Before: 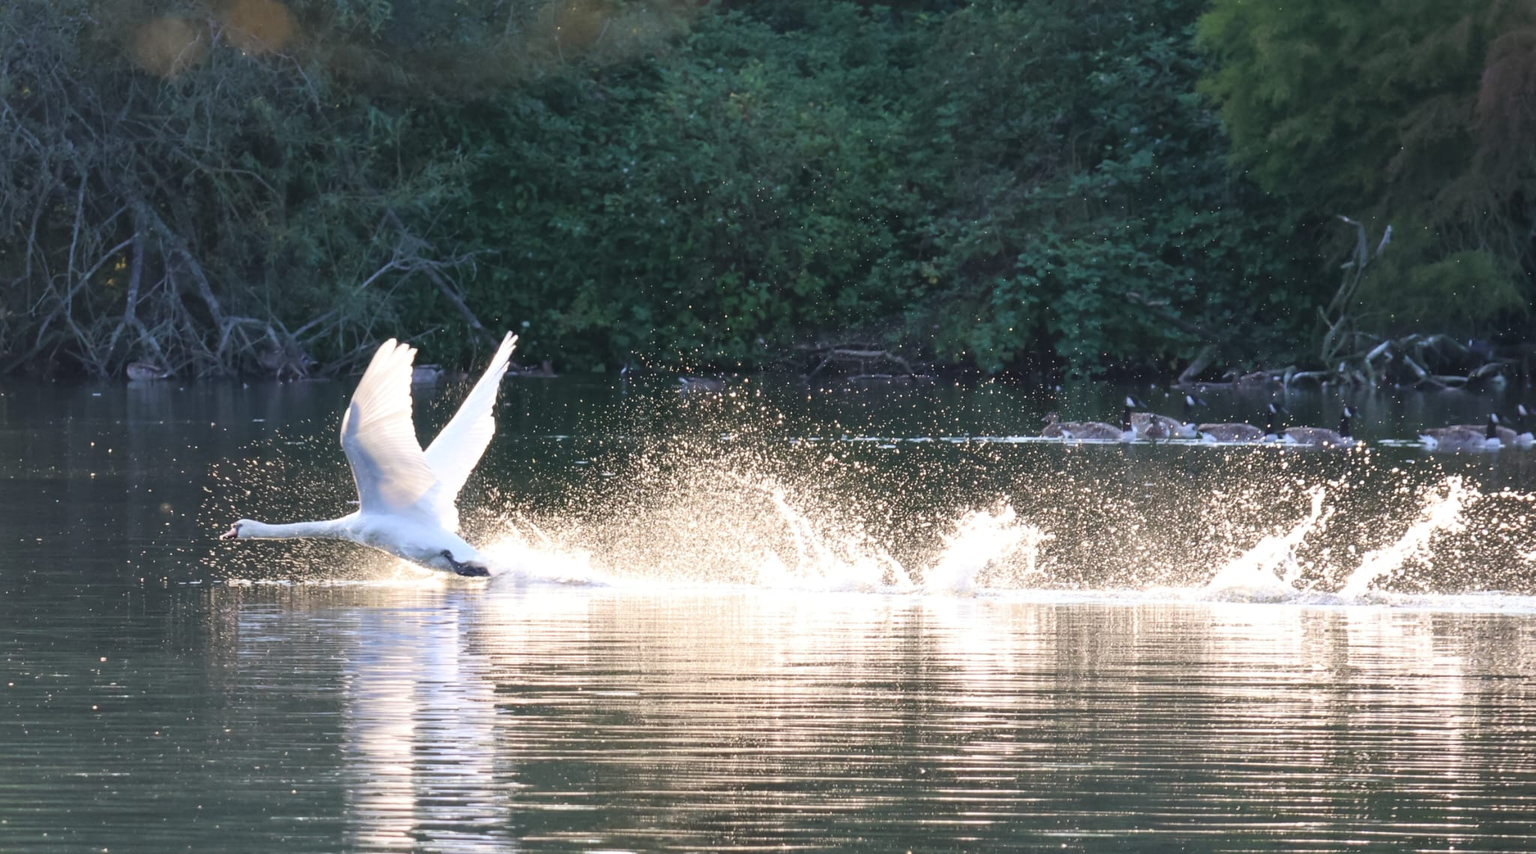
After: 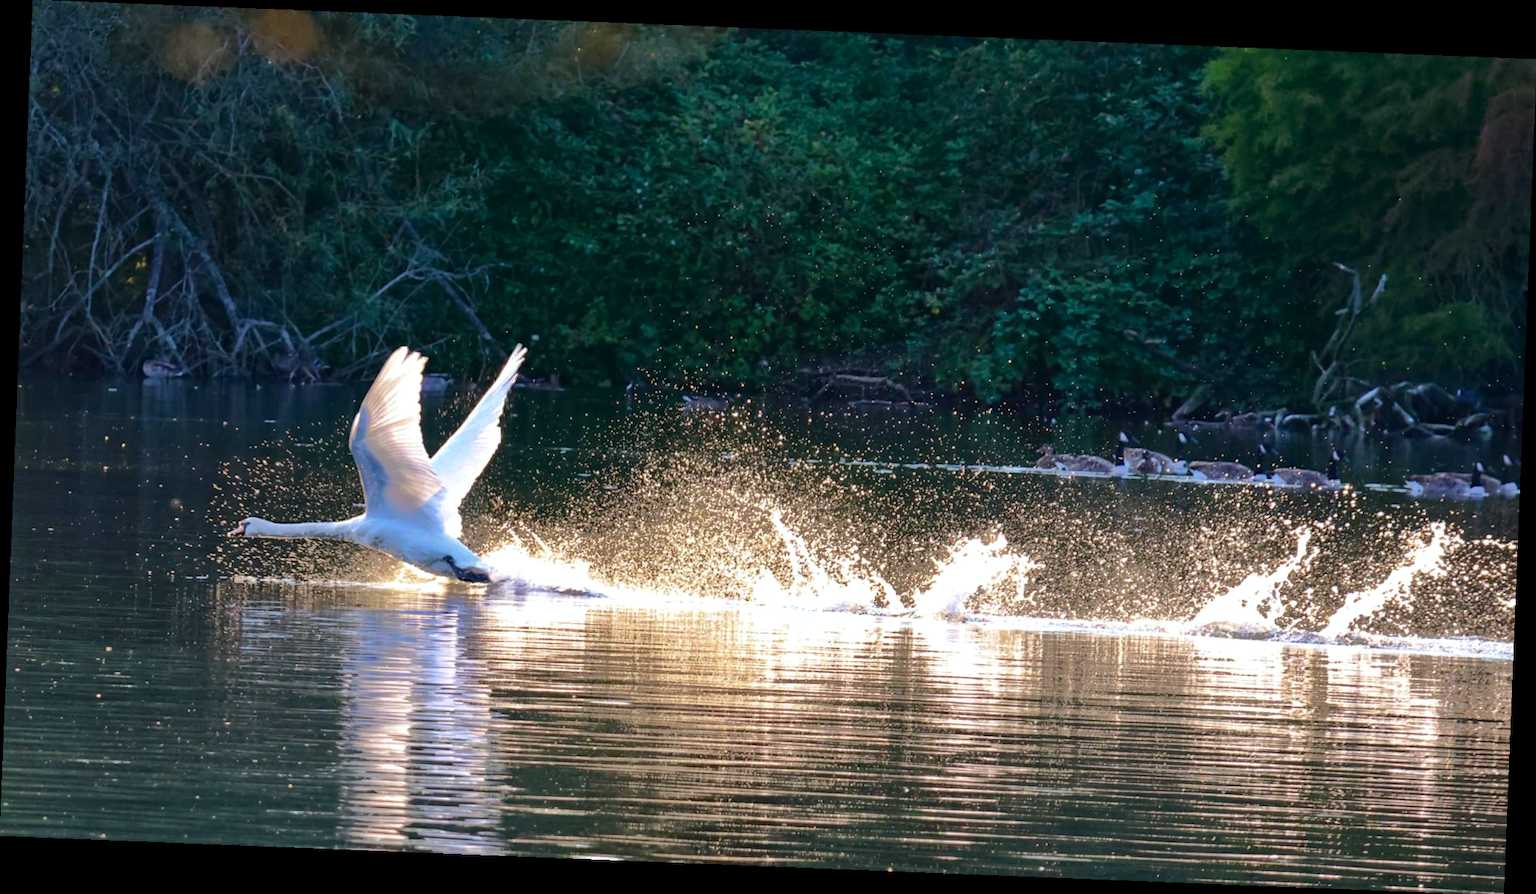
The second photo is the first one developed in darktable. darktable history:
shadows and highlights: shadows 38.43, highlights -74.54
contrast brightness saturation: contrast 0.19, brightness -0.11, saturation 0.21
rotate and perspective: rotation 2.27°, automatic cropping off
haze removal: strength 0.29, distance 0.25, compatibility mode true, adaptive false
